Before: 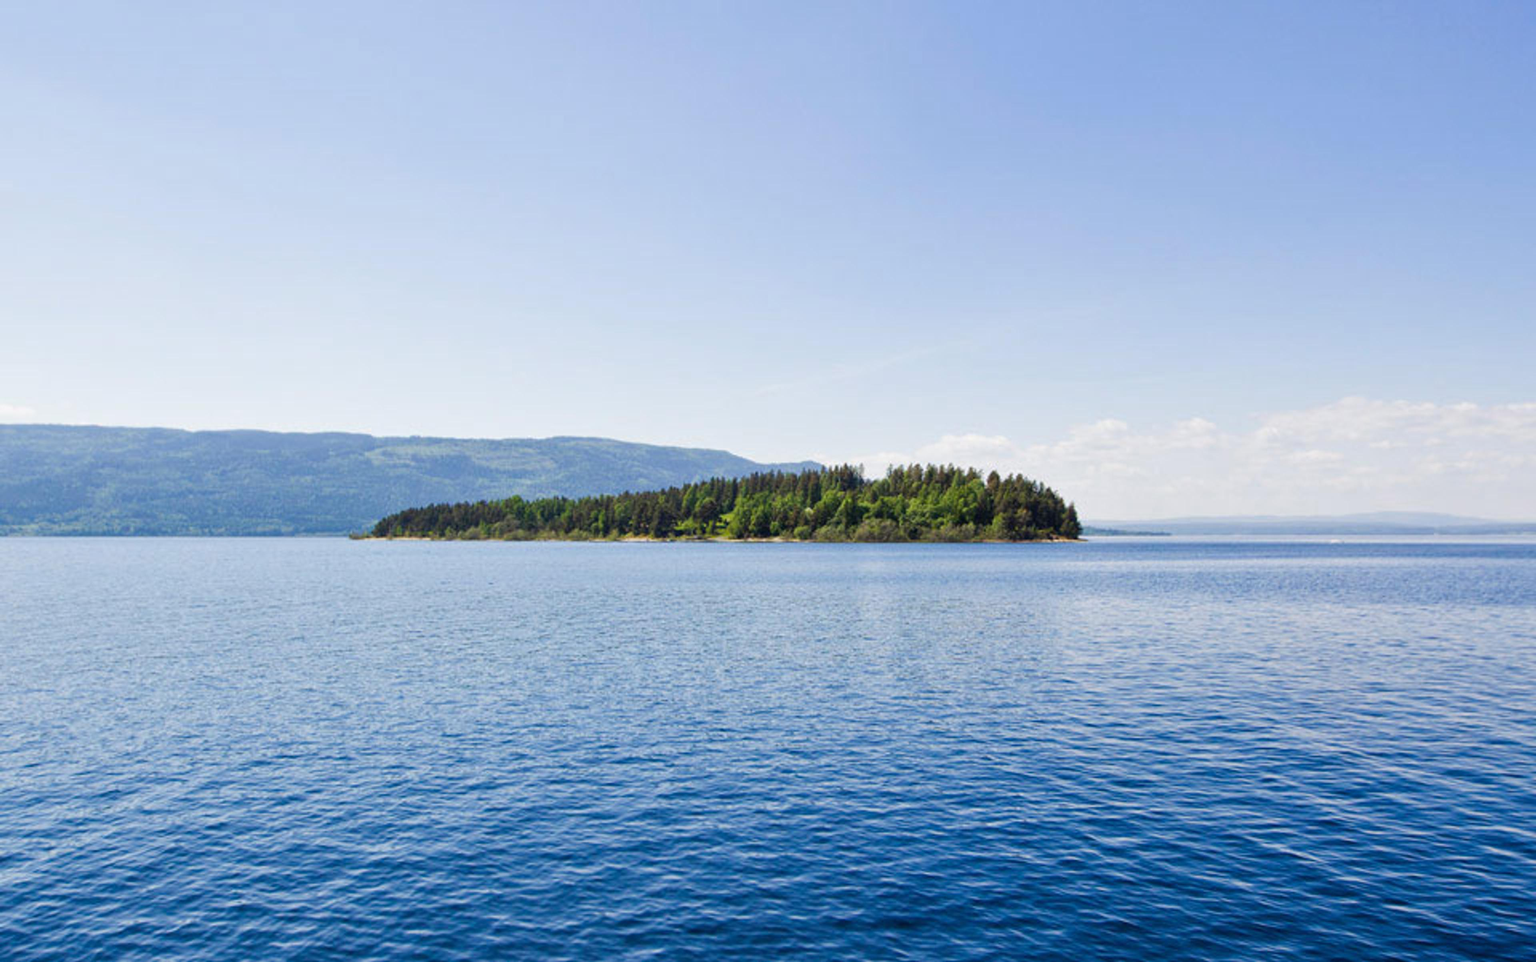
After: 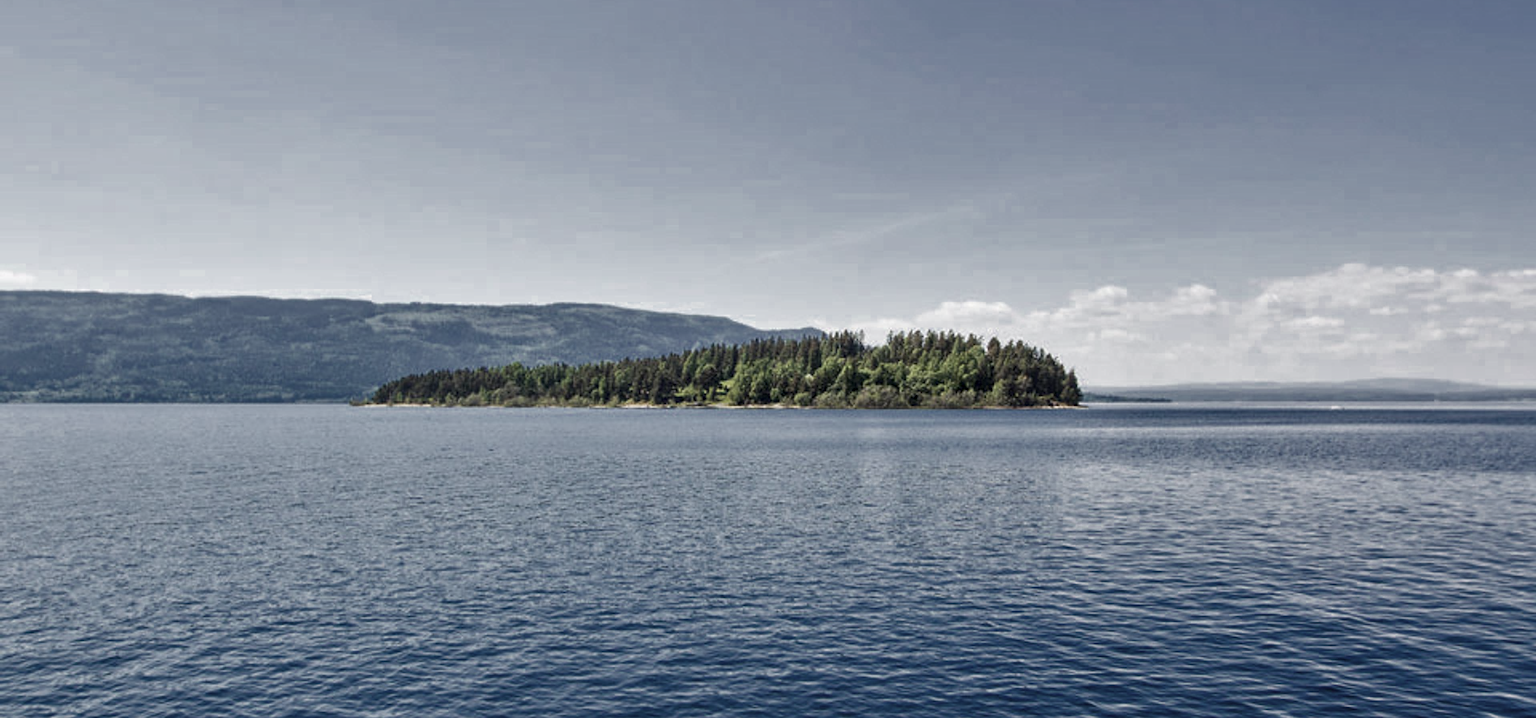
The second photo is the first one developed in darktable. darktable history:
color zones: curves: ch0 [(0, 0.497) (0.143, 0.5) (0.286, 0.5) (0.429, 0.483) (0.571, 0.116) (0.714, -0.006) (0.857, 0.28) (1, 0.497)]
crop: top 13.92%, bottom 11.29%
local contrast: on, module defaults
shadows and highlights: soften with gaussian
color correction: highlights b* -0.022, saturation 0.539
contrast brightness saturation: contrast 0.05
sharpen: on, module defaults
